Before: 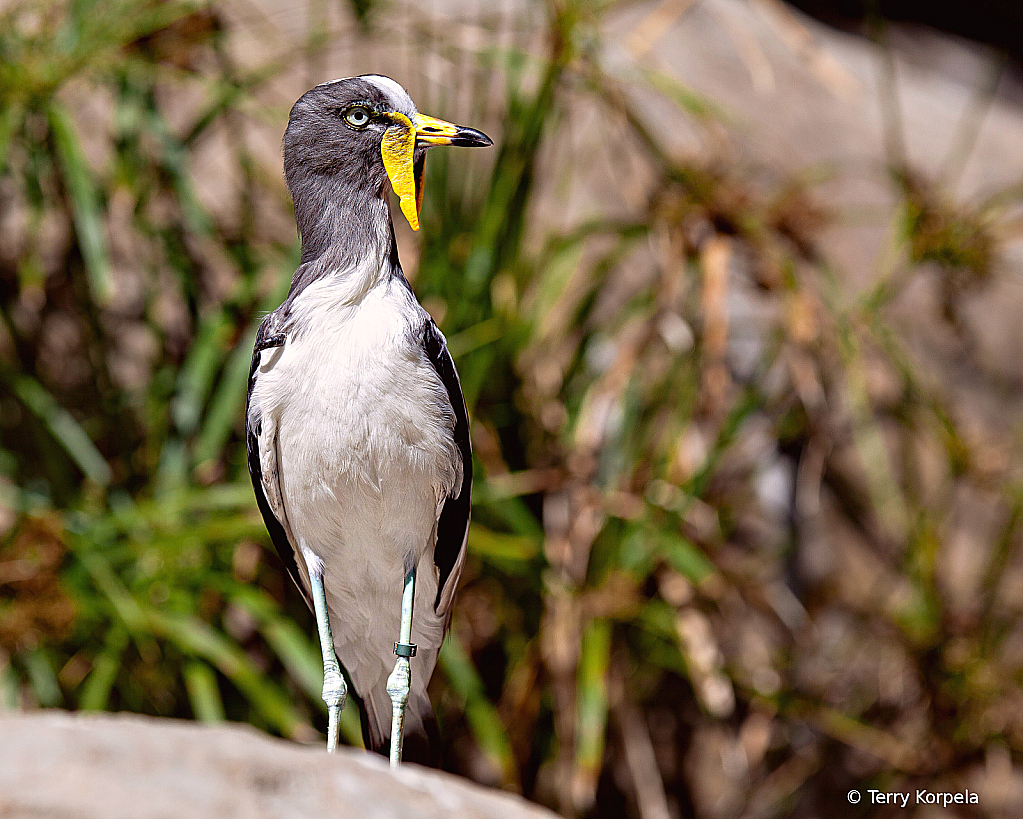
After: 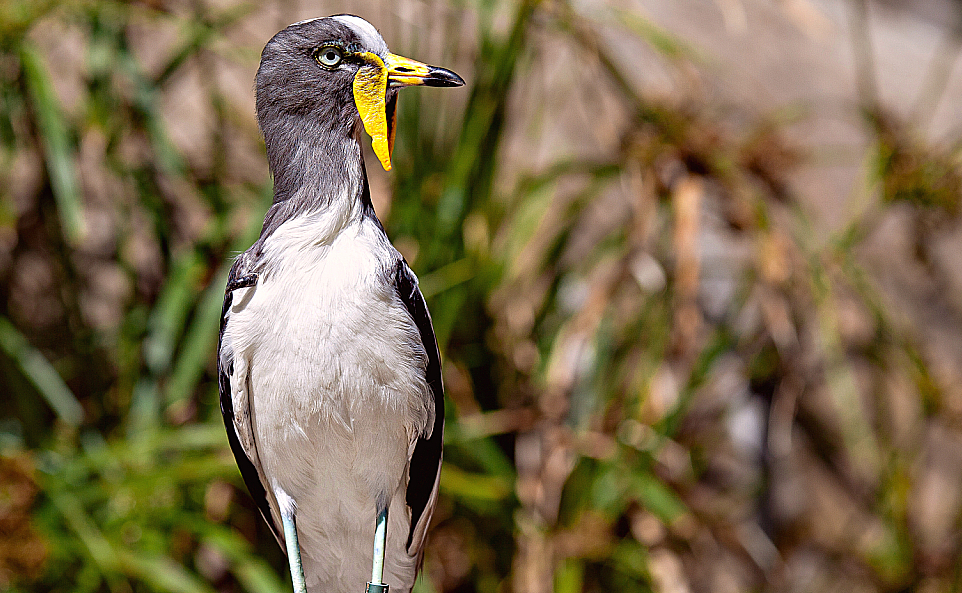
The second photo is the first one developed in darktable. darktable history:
crop: left 2.827%, top 7.351%, right 3.041%, bottom 20.155%
